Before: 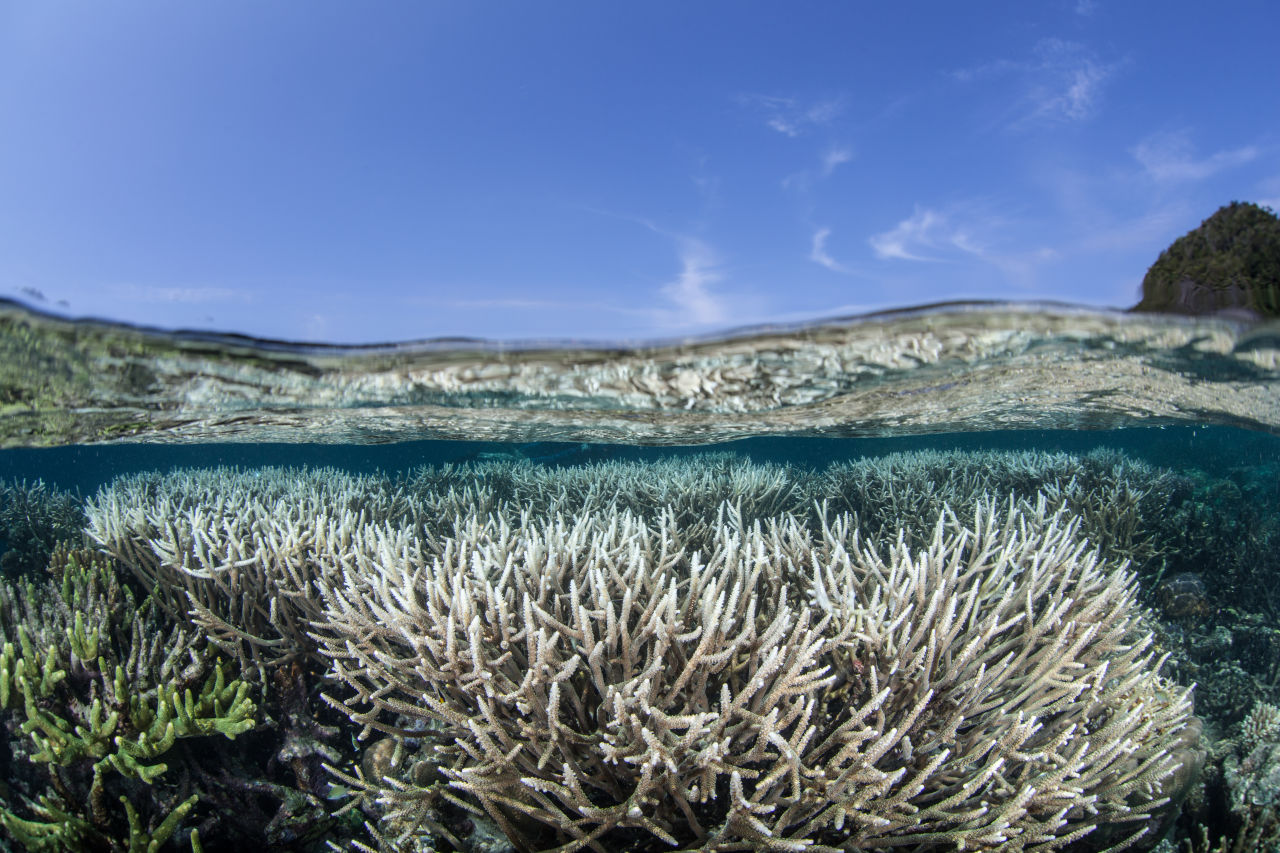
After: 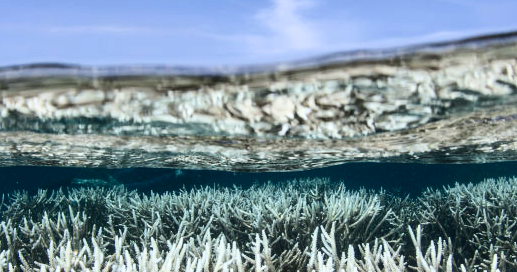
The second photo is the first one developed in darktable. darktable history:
contrast brightness saturation: contrast 0.28
color balance rgb: on, module defaults
crop: left 31.751%, top 32.172%, right 27.8%, bottom 35.83%
